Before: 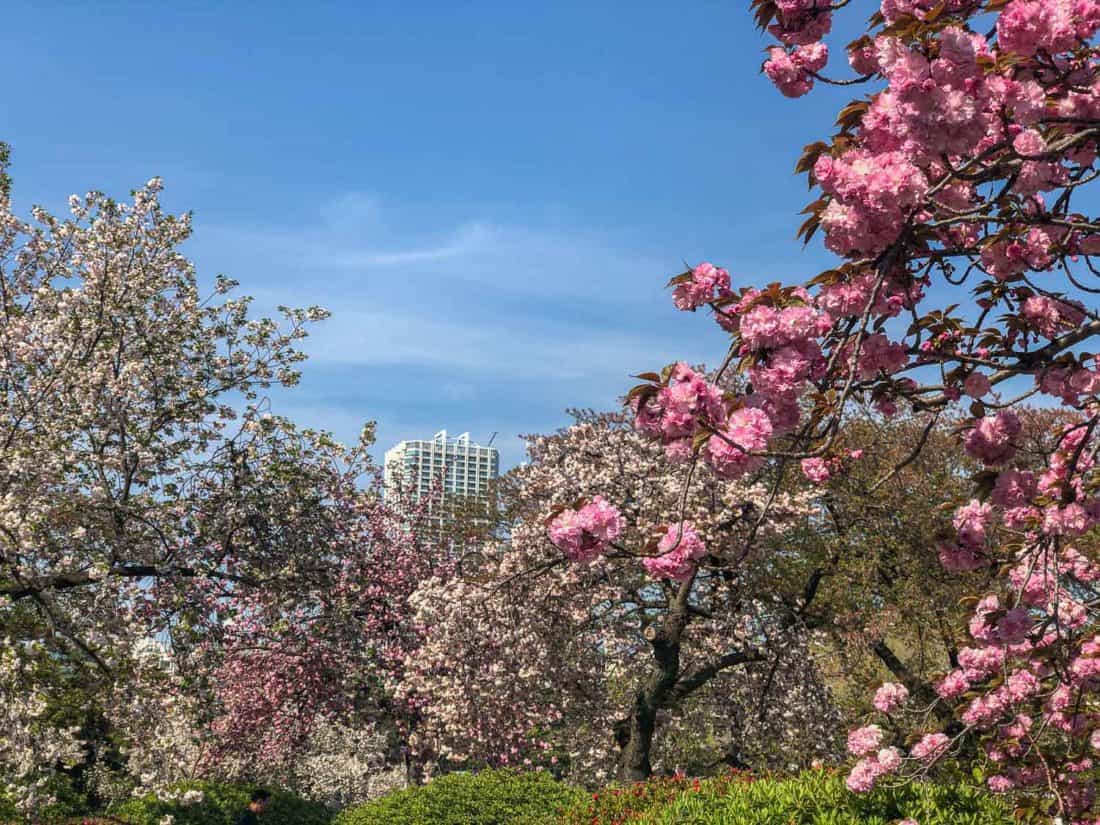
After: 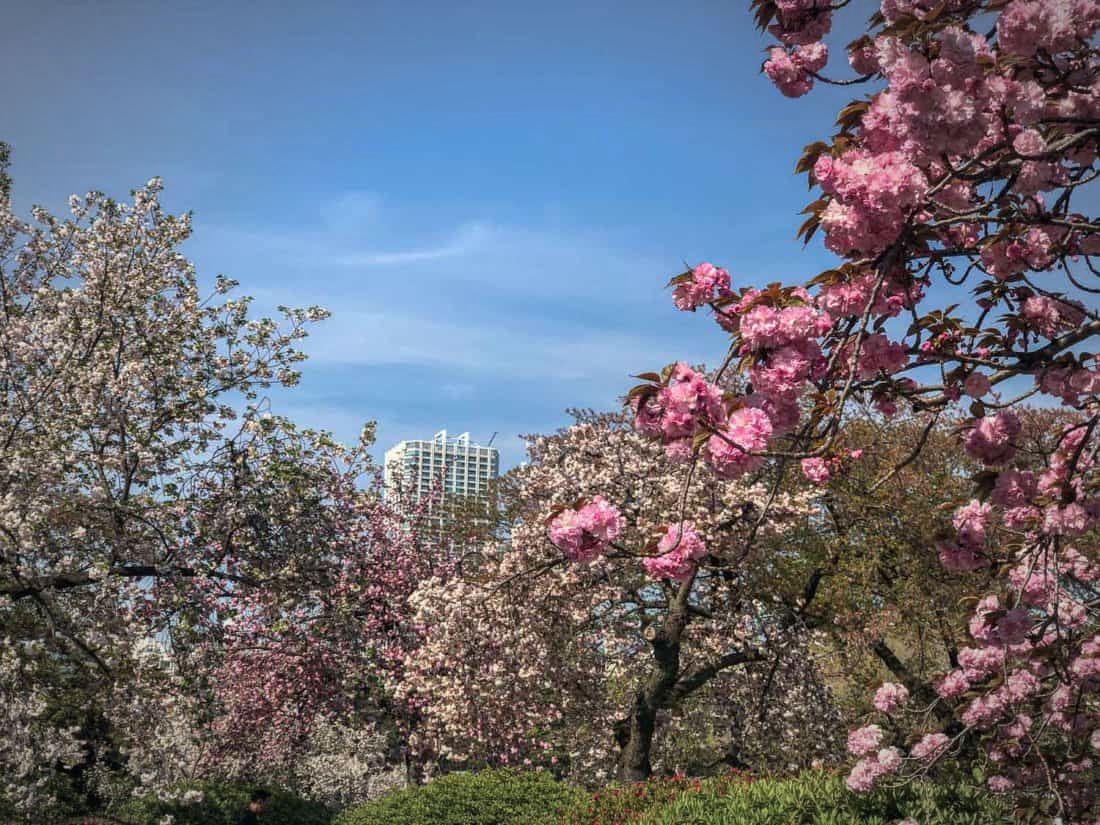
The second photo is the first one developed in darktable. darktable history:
vignetting: fall-off start 67.78%, fall-off radius 66.8%, automatic ratio true
tone equalizer: on, module defaults
